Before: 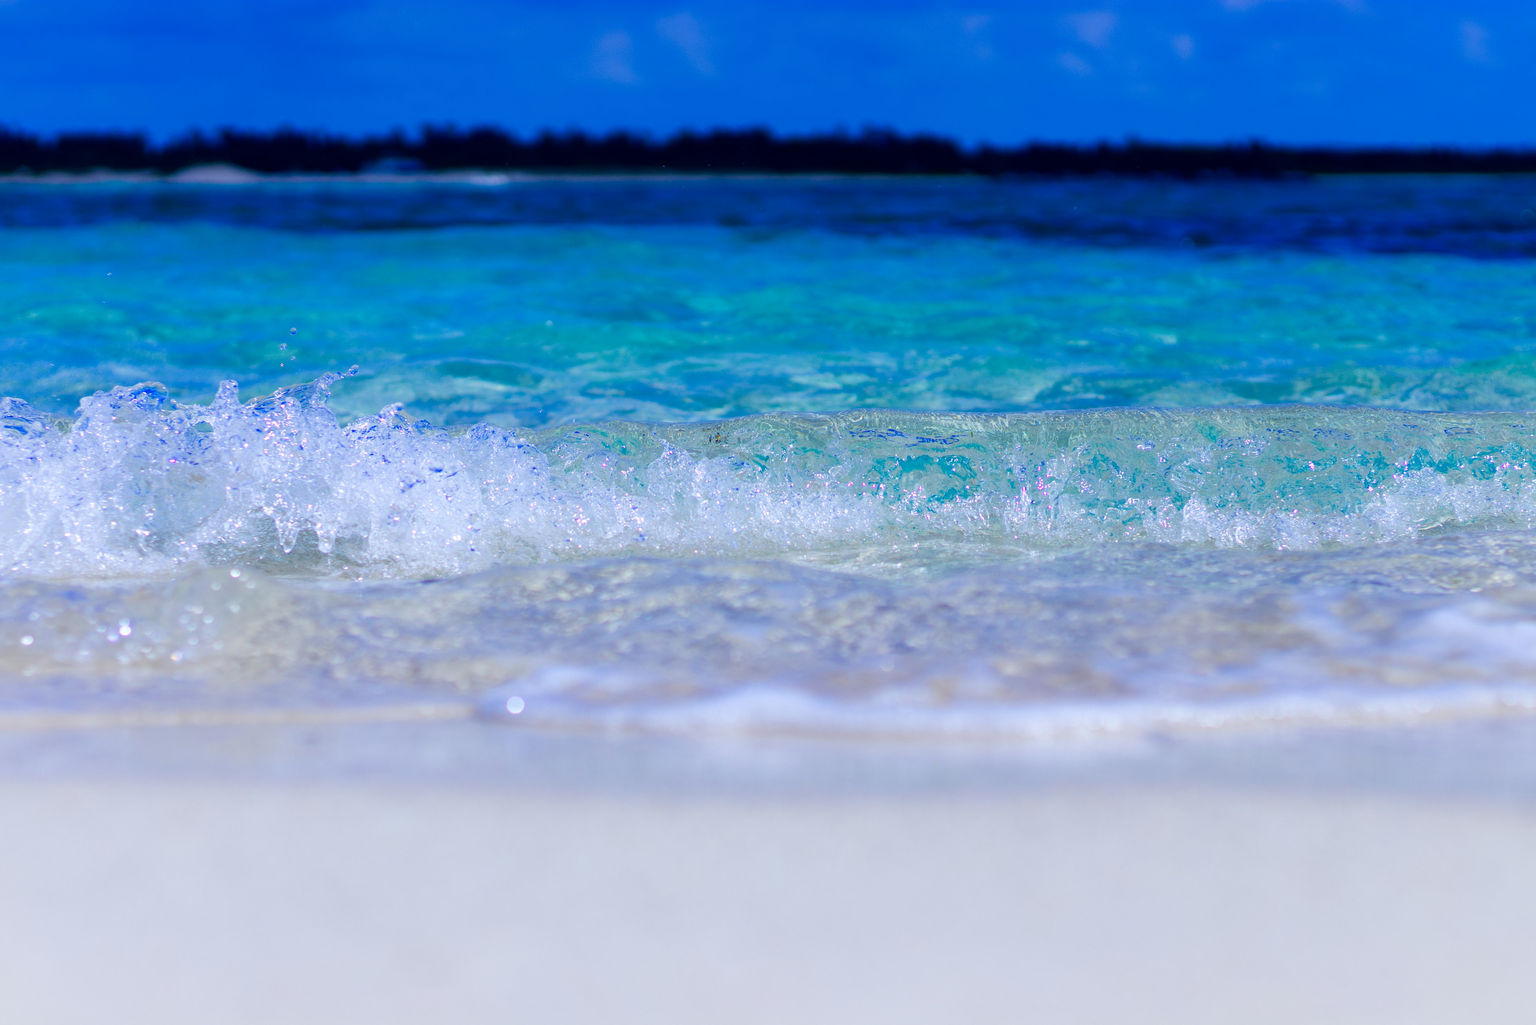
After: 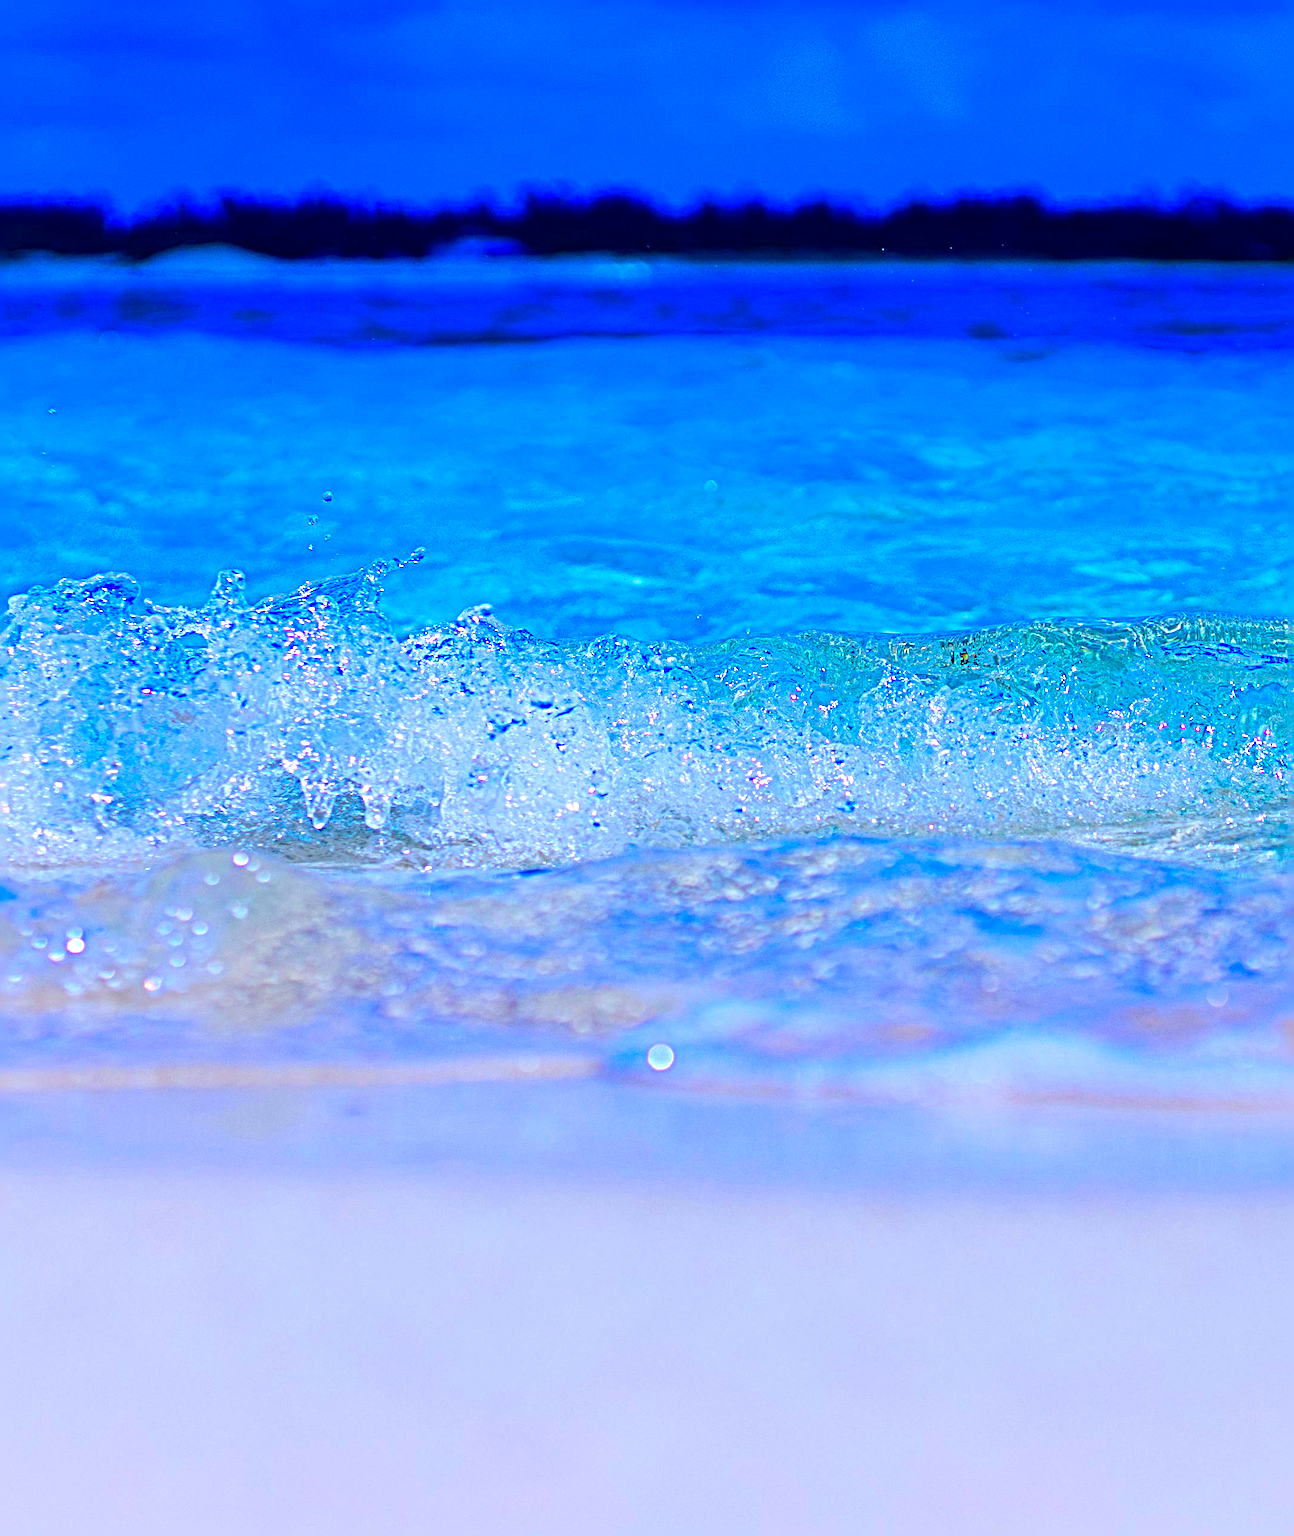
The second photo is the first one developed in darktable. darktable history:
sharpen: radius 6.277, amount 1.801, threshold 0.036
crop: left 4.879%, right 38.642%
color correction: highlights a* 1.68, highlights b* -1.73, saturation 2.49
